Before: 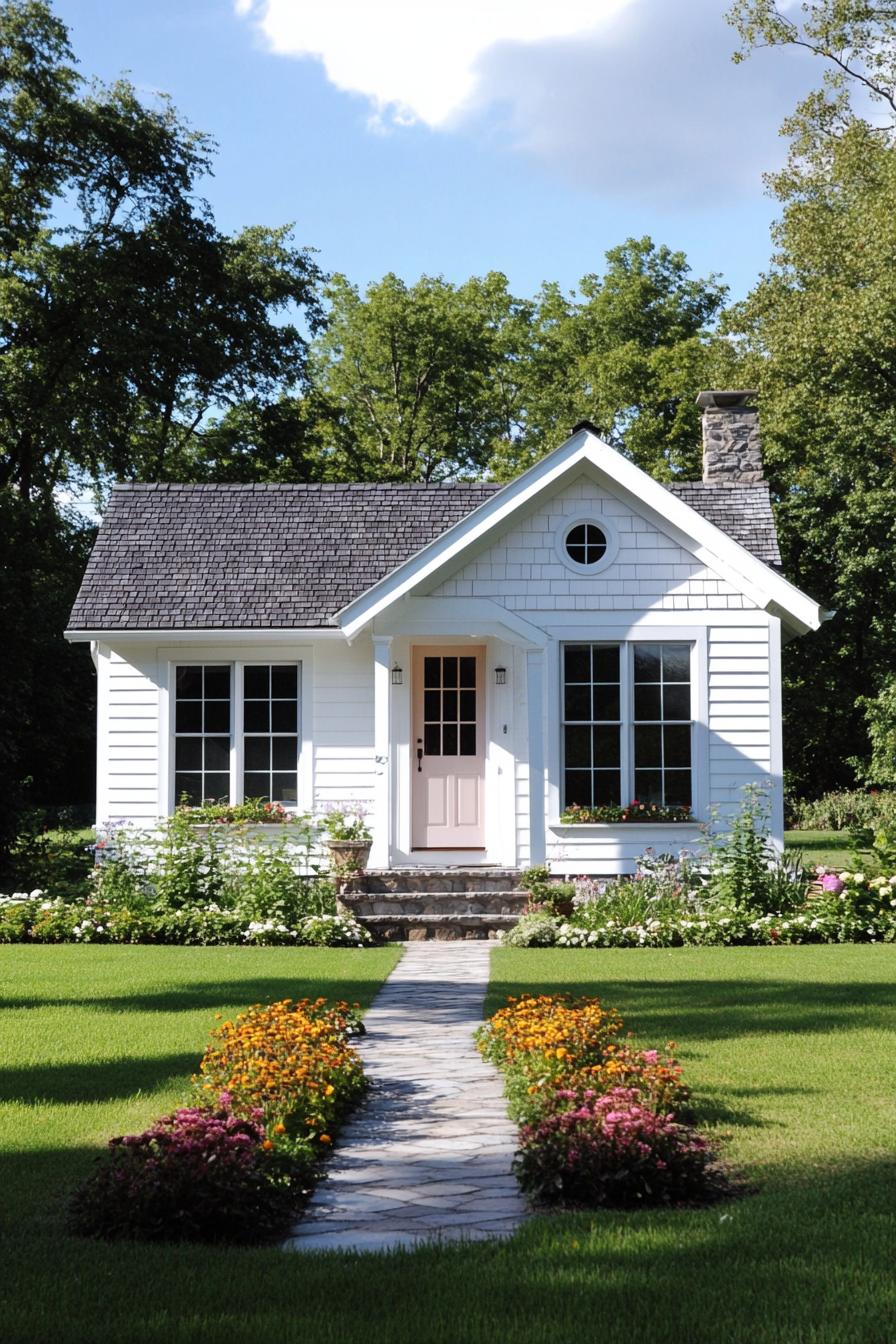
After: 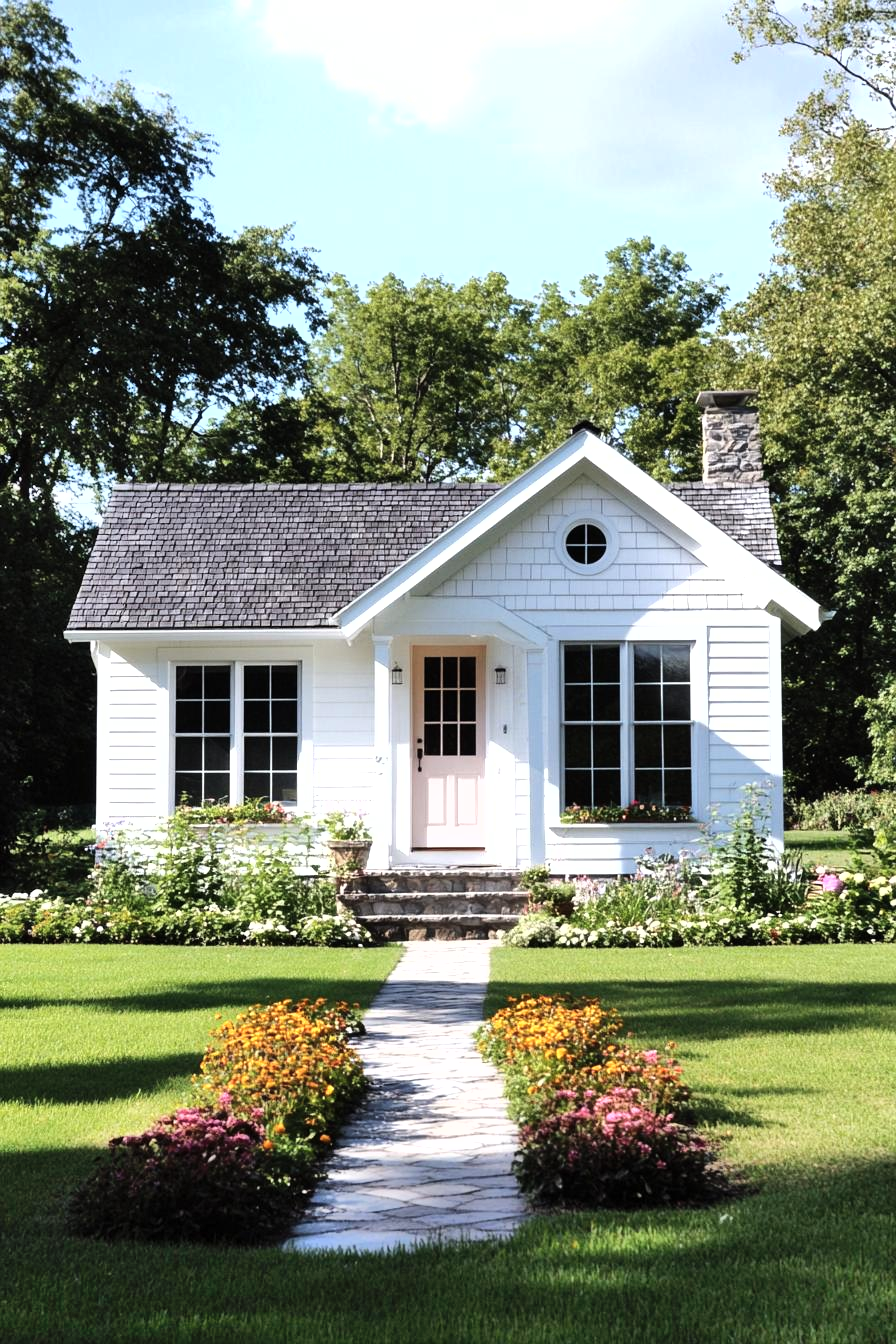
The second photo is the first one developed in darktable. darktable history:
tone equalizer: -8 EV -0.42 EV, -7 EV -0.414 EV, -6 EV -0.355 EV, -5 EV -0.194 EV, -3 EV 0.245 EV, -2 EV 0.31 EV, -1 EV 0.401 EV, +0 EV 0.426 EV, smoothing diameter 2.12%, edges refinement/feathering 23.21, mask exposure compensation -1.57 EV, filter diffusion 5
shadows and highlights: radius 112.48, shadows 50.83, white point adjustment 9.02, highlights -5.78, soften with gaussian
